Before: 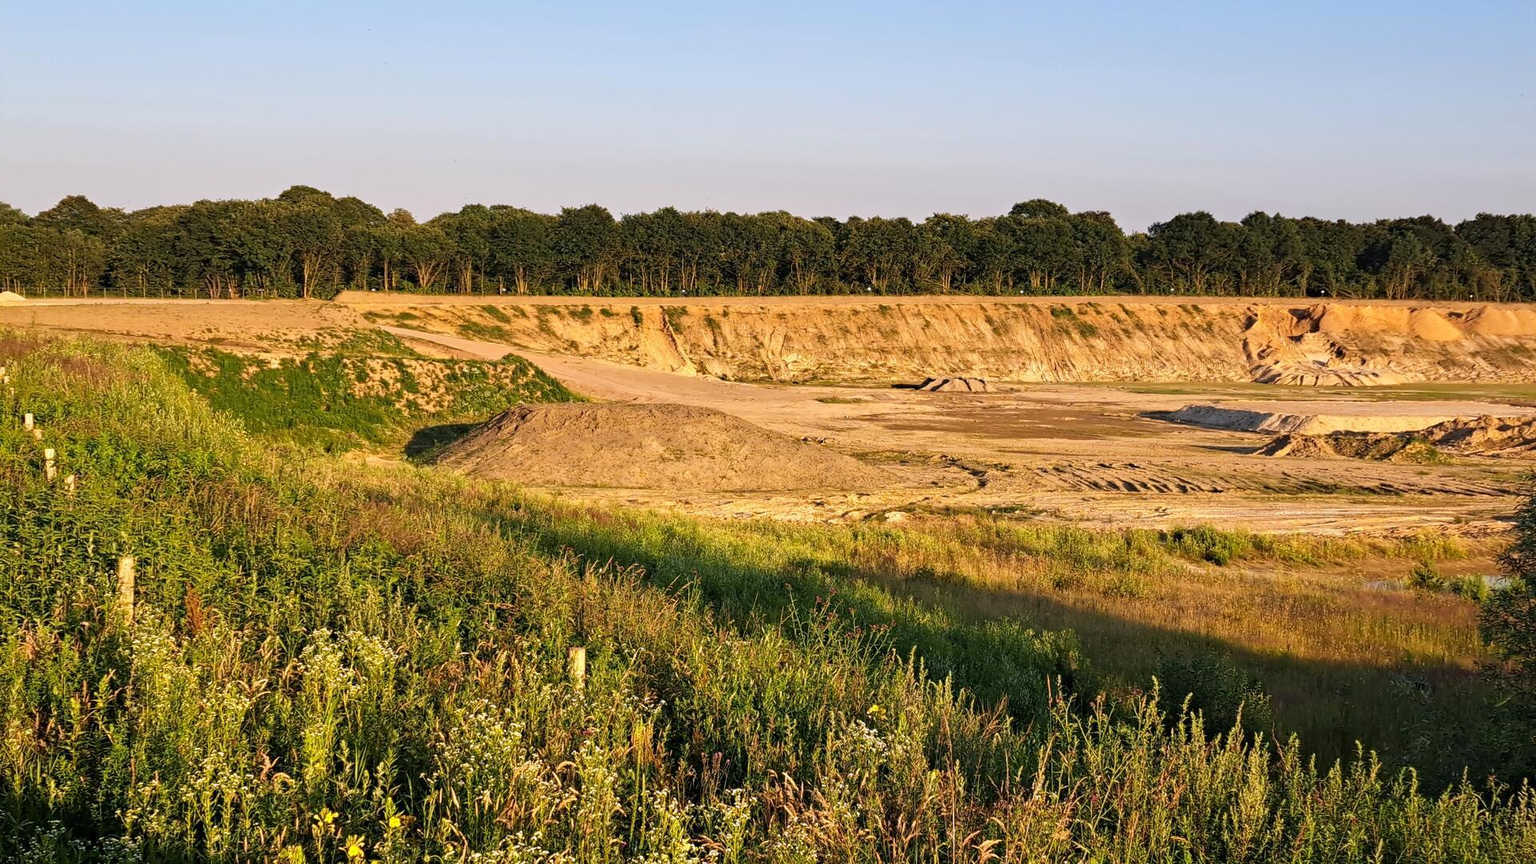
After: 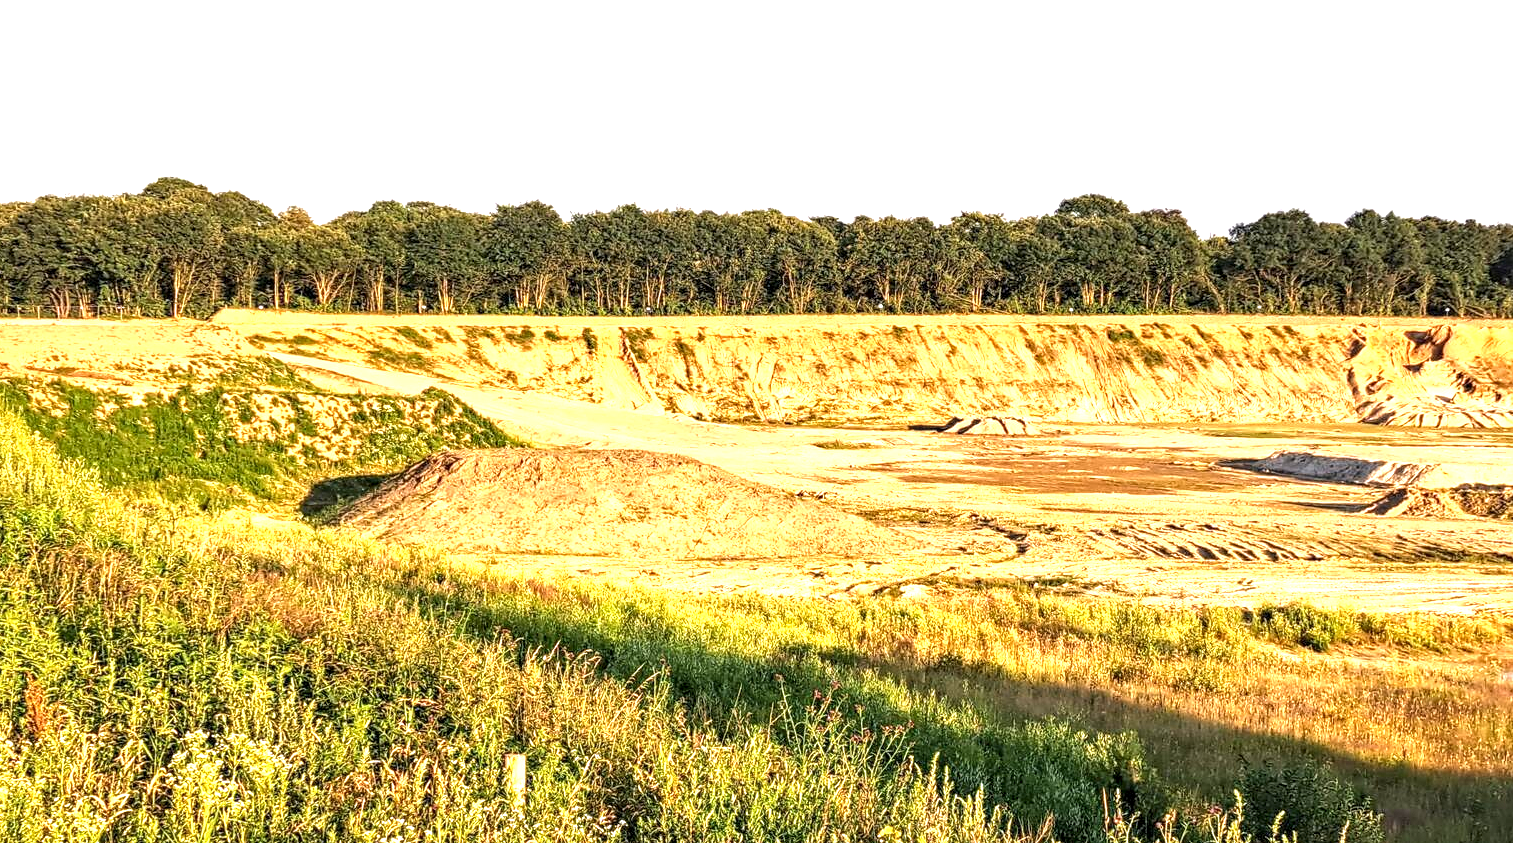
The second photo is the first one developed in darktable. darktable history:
crop and rotate: left 10.77%, top 5.1%, right 10.41%, bottom 16.76%
exposure: black level correction 0, exposure 1.388 EV, compensate exposure bias true, compensate highlight preservation false
local contrast: detail 154%
